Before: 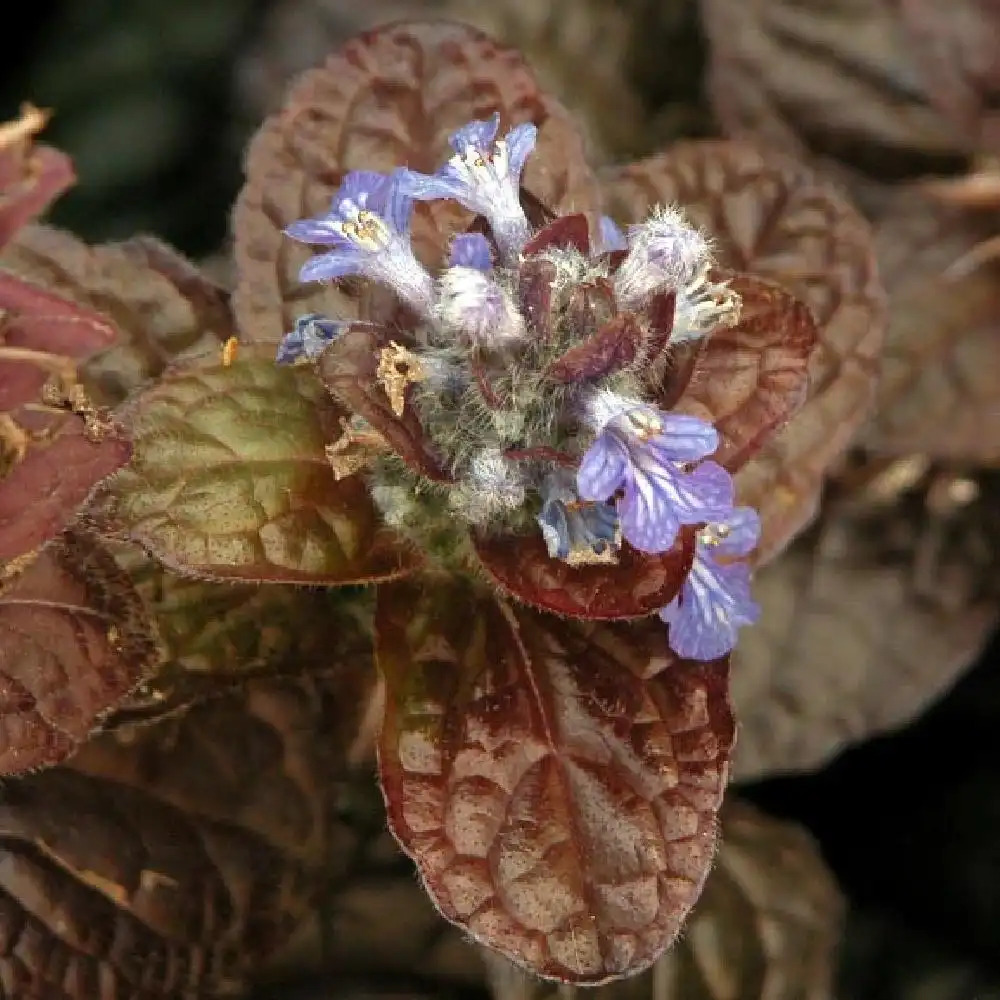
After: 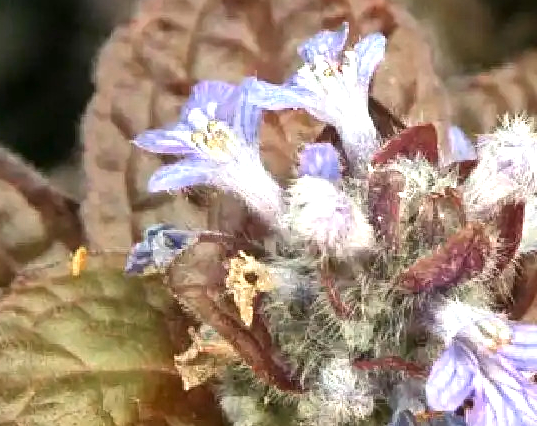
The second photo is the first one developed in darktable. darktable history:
crop: left 15.101%, top 9.072%, right 31.101%, bottom 48.287%
contrast brightness saturation: contrast 0.135
color zones: curves: ch0 [(0, 0.558) (0.143, 0.548) (0.286, 0.447) (0.429, 0.259) (0.571, 0.5) (0.714, 0.5) (0.857, 0.593) (1, 0.558)]; ch1 [(0, 0.543) (0.01, 0.544) (0.12, 0.492) (0.248, 0.458) (0.5, 0.534) (0.748, 0.5) (0.99, 0.469) (1, 0.543)]; ch2 [(0, 0.507) (0.143, 0.522) (0.286, 0.505) (0.429, 0.5) (0.571, 0.5) (0.714, 0.5) (0.857, 0.5) (1, 0.507)]
exposure: exposure 0.642 EV, compensate highlight preservation false
